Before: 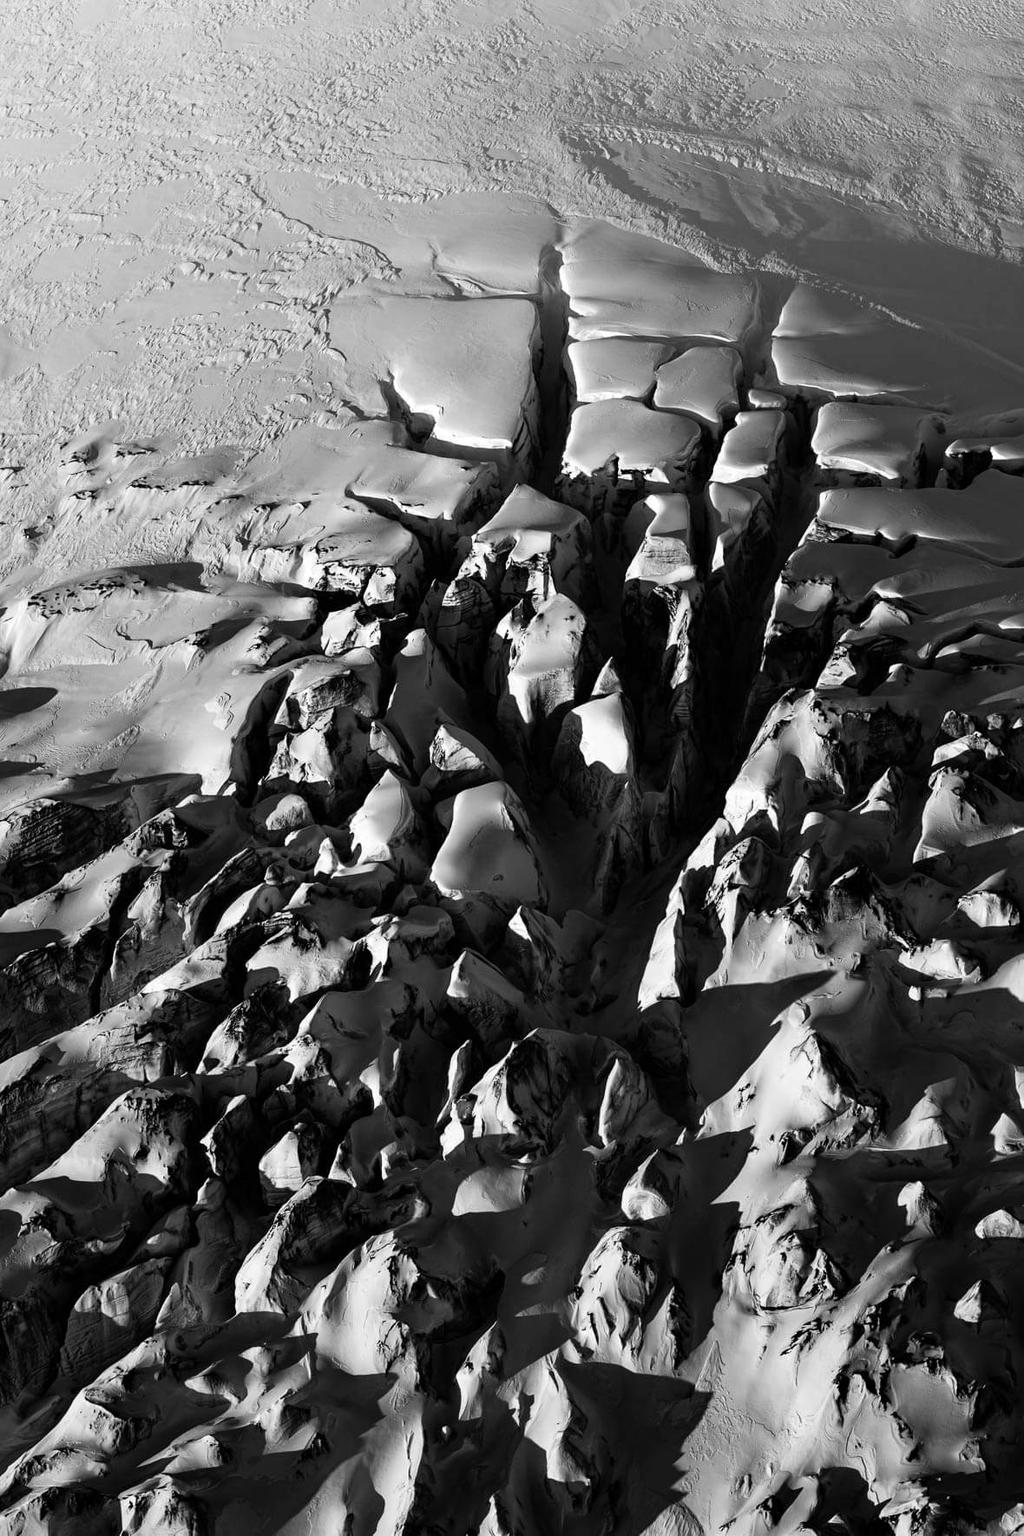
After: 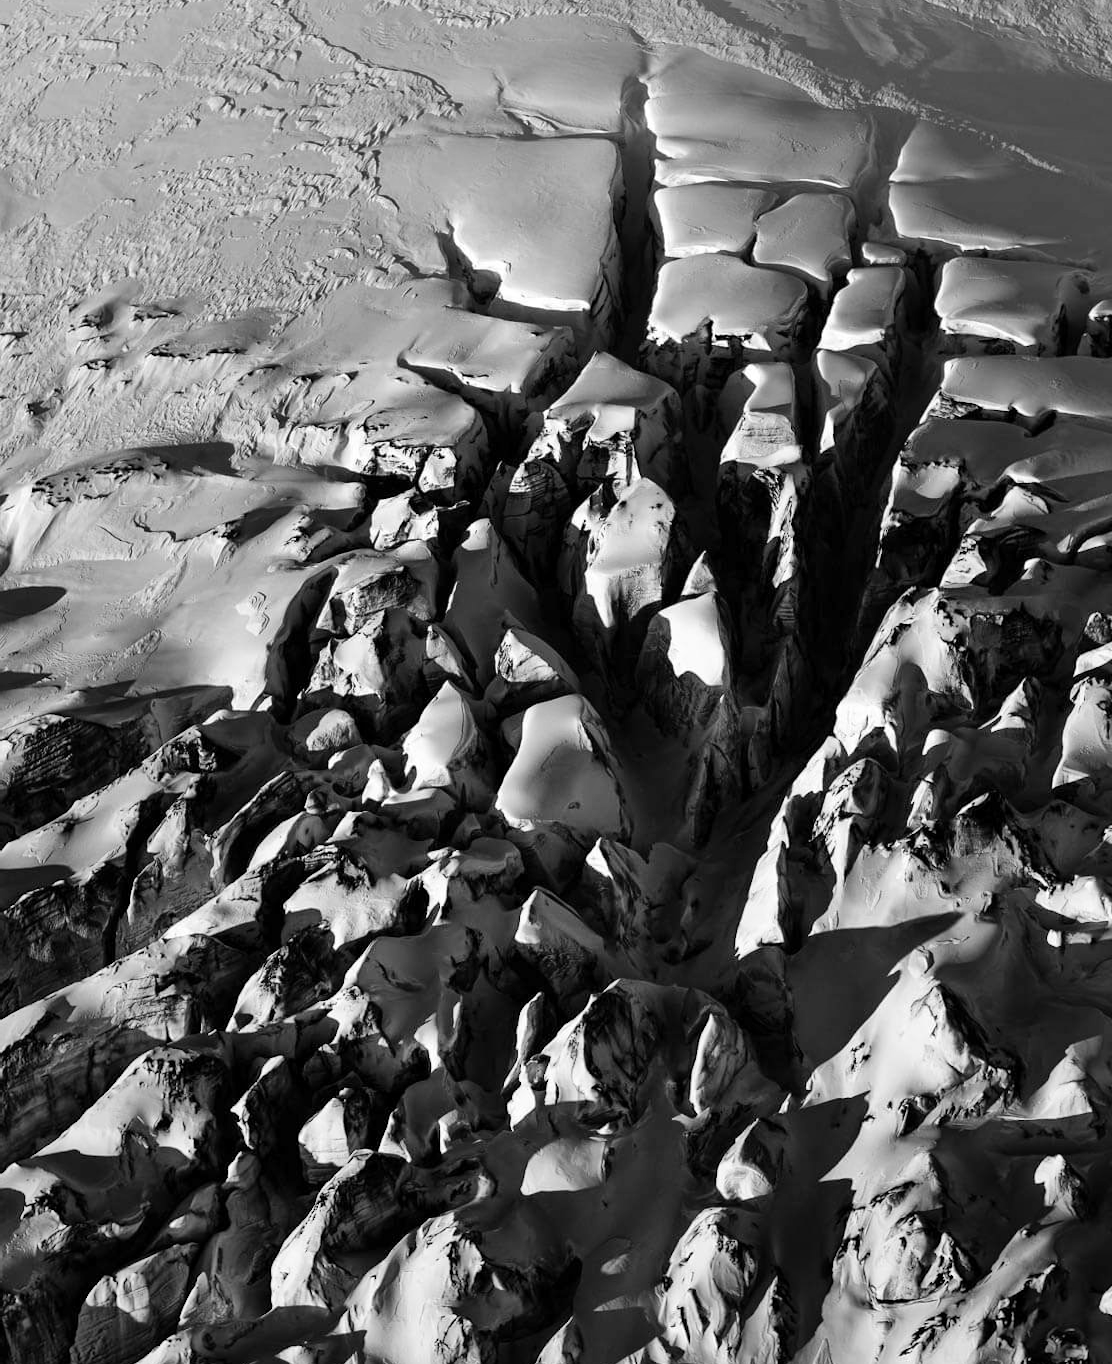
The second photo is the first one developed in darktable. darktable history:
crop and rotate: angle 0.03°, top 11.643%, right 5.651%, bottom 11.189%
shadows and highlights: soften with gaussian
